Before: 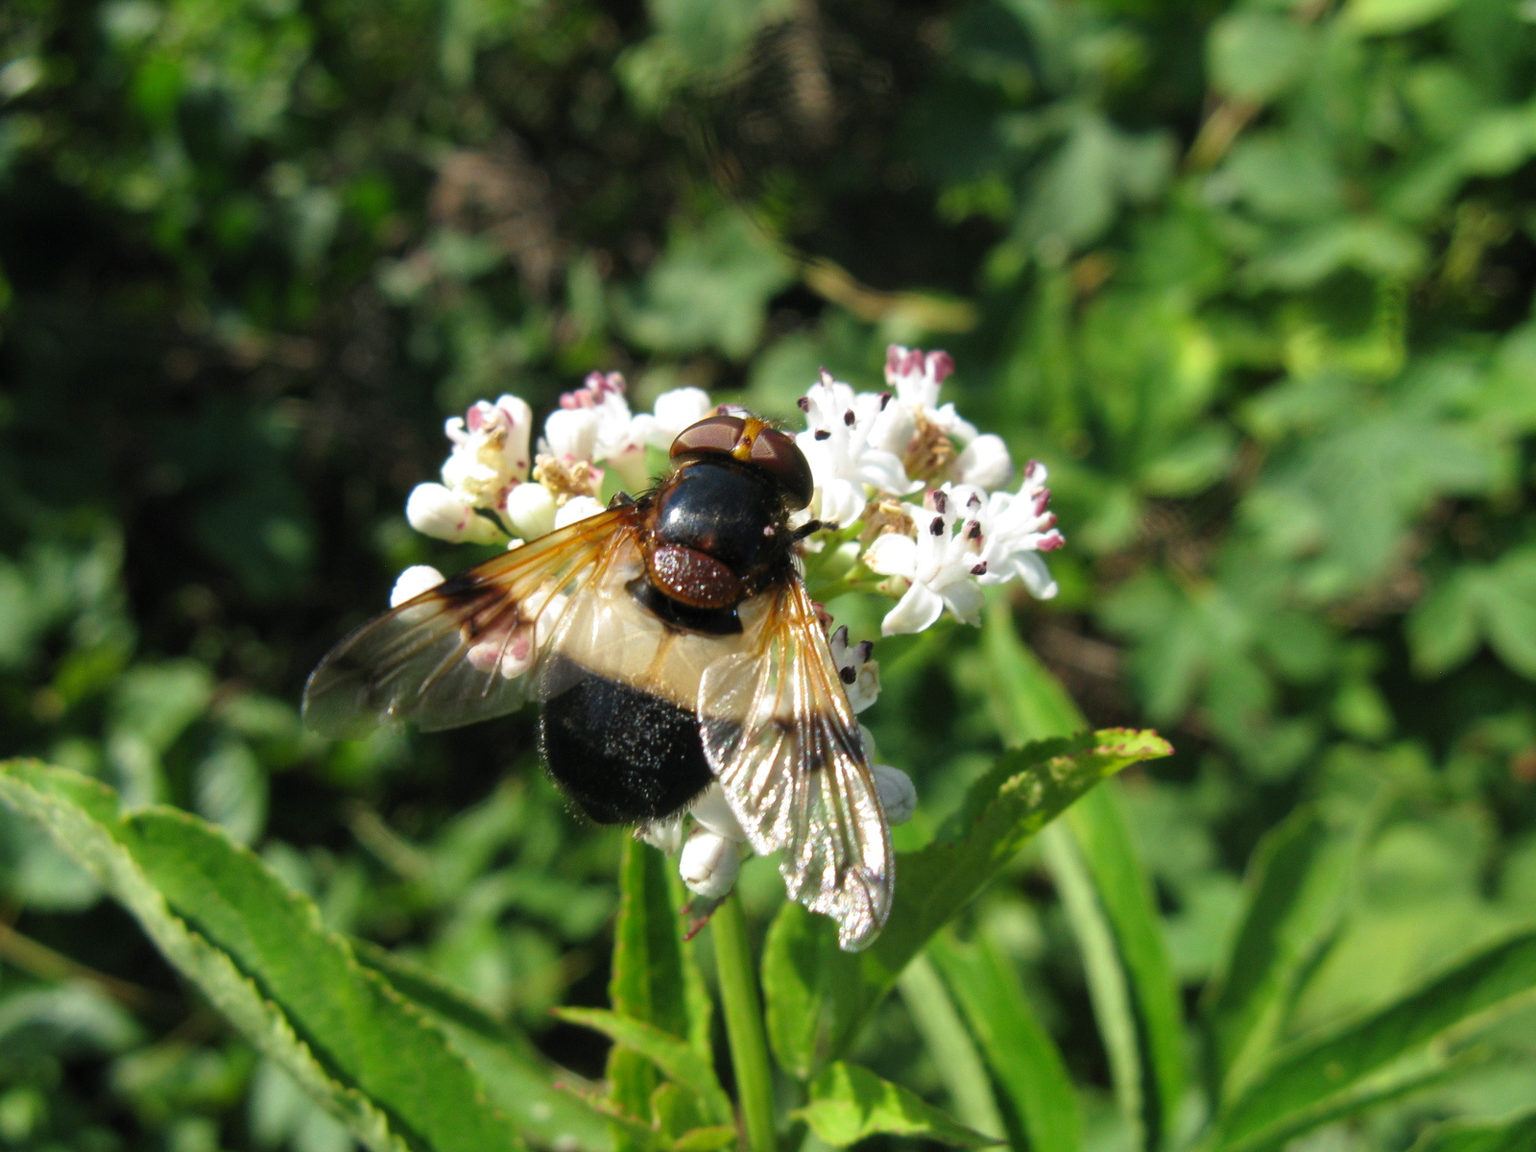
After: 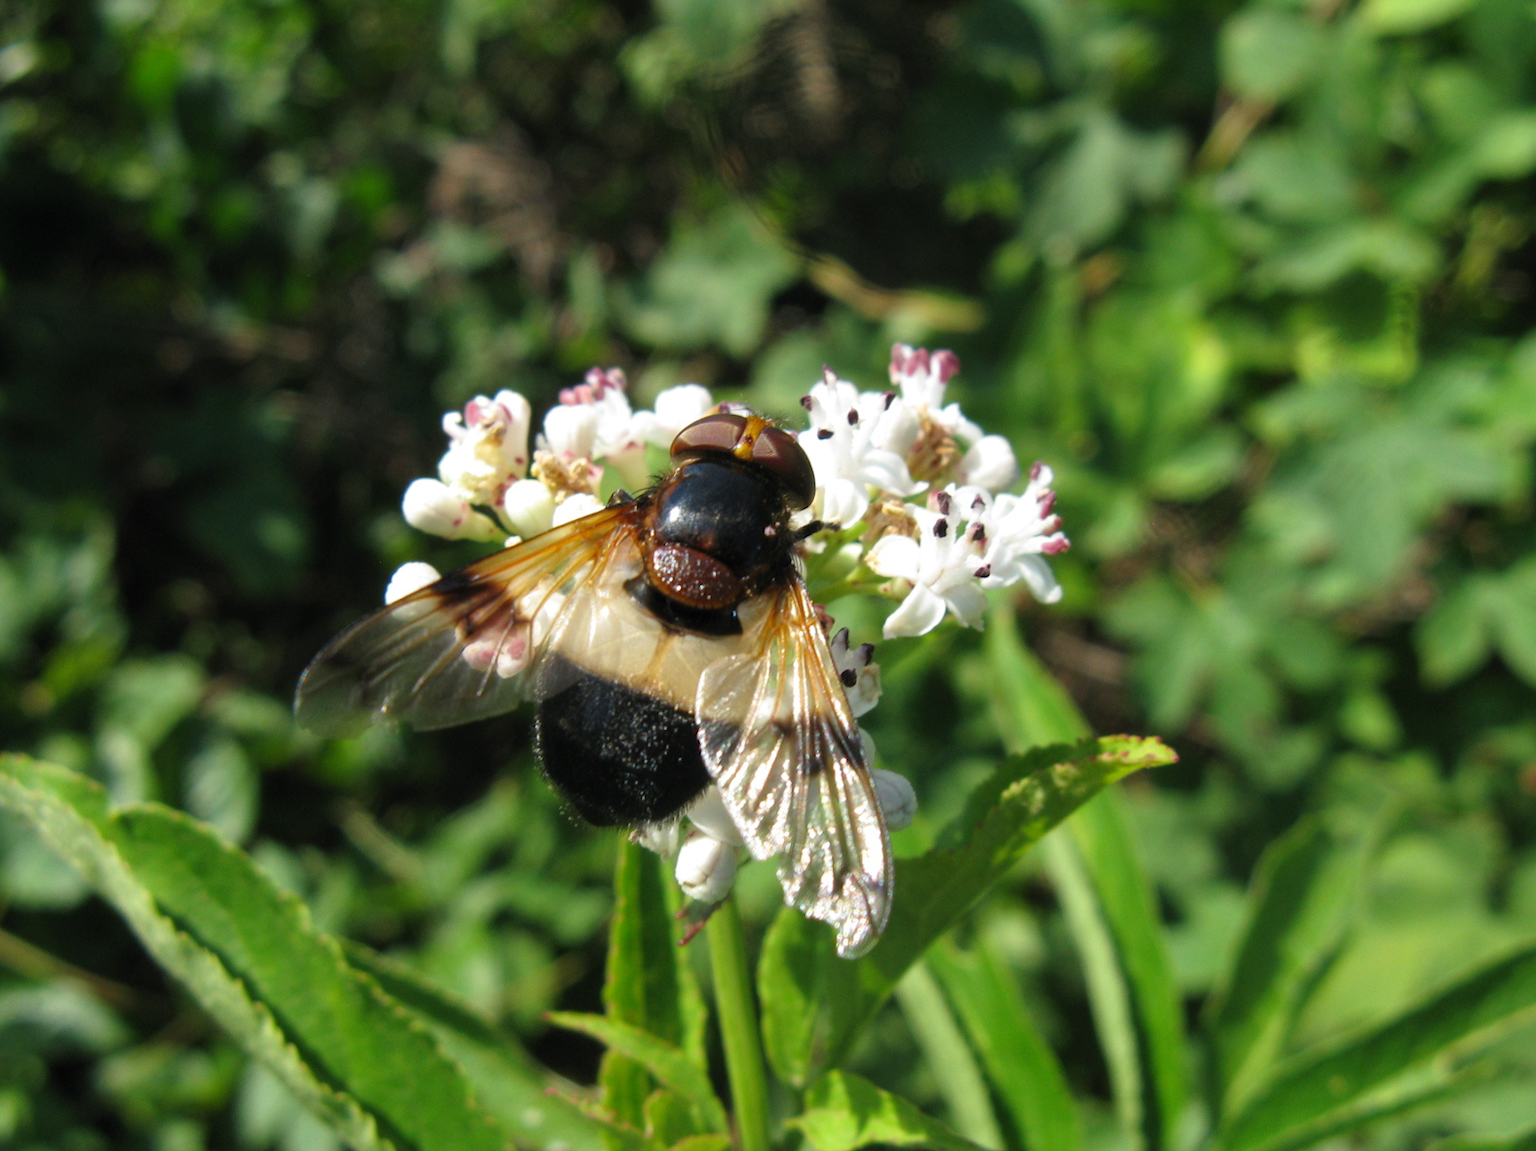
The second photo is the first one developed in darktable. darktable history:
crop and rotate: angle -0.624°
